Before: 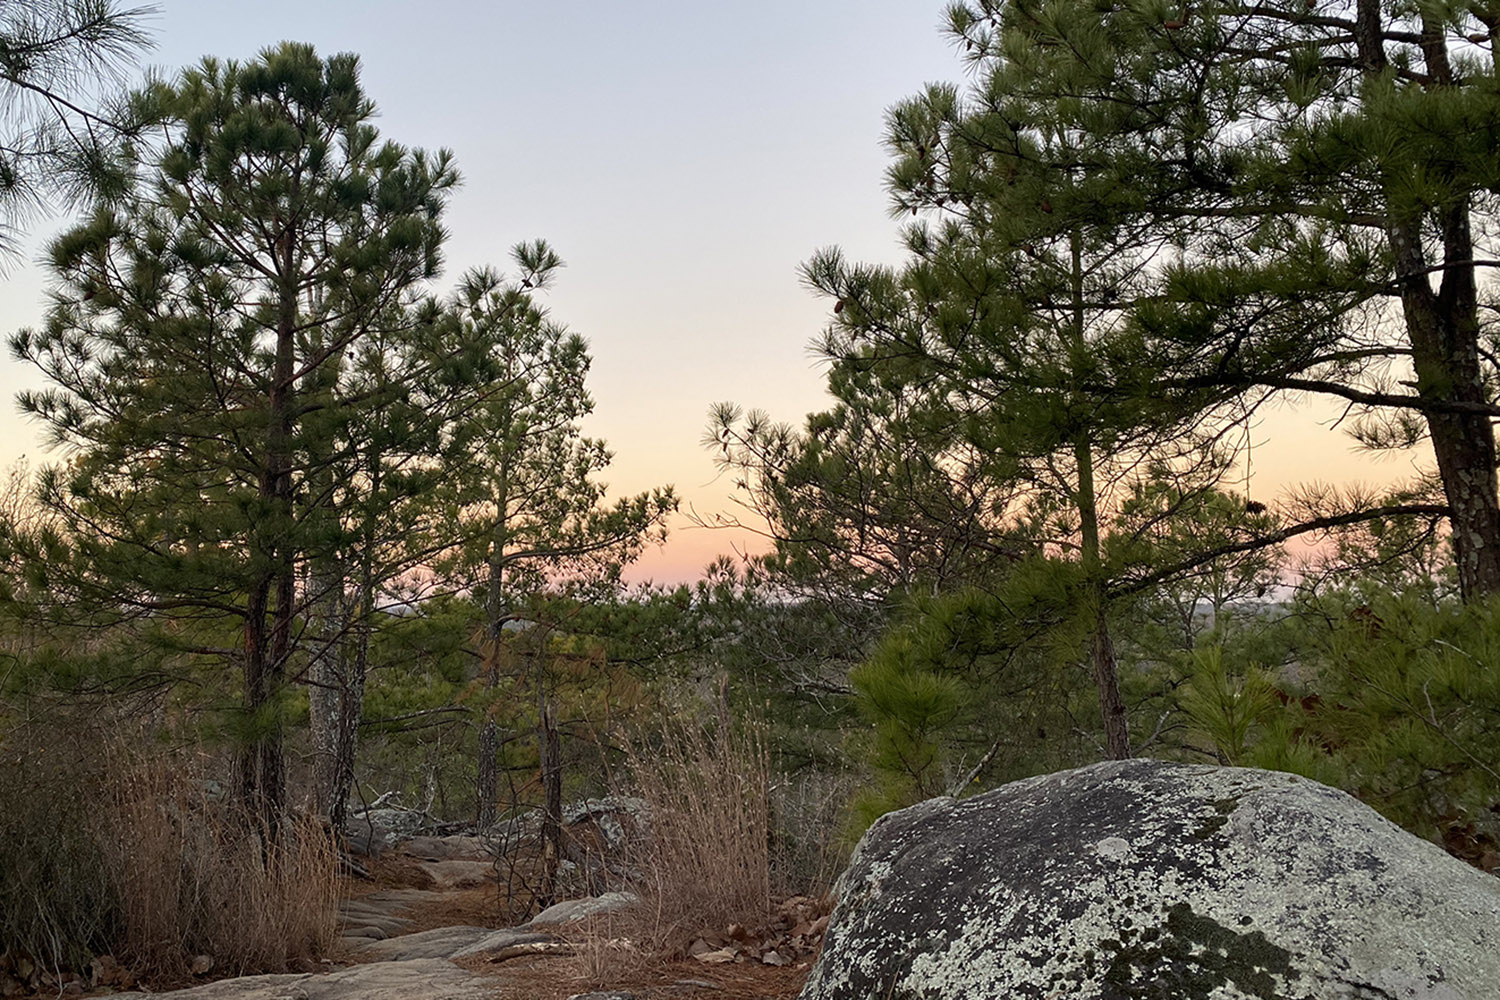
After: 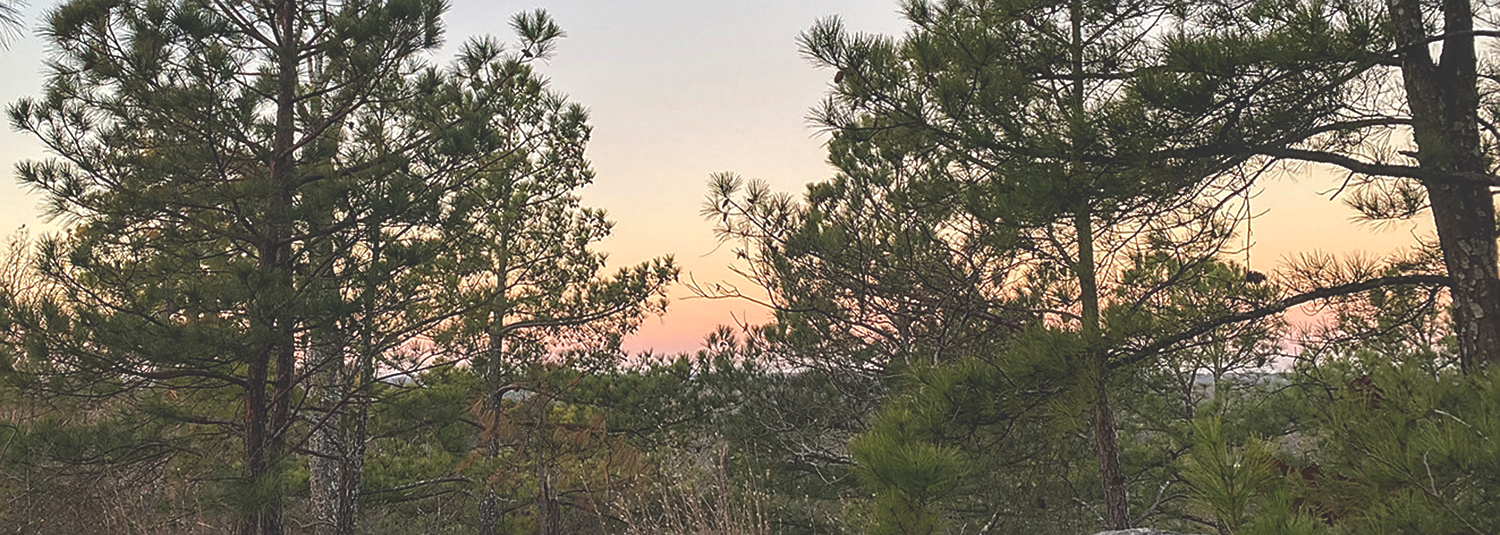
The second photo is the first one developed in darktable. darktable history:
crop and rotate: top 23.043%, bottom 23.437%
sharpen: on, module defaults
exposure: black level correction -0.03, compensate highlight preservation false
local contrast: on, module defaults
base curve: preserve colors none
color contrast: green-magenta contrast 1.1, blue-yellow contrast 1.1, unbound 0
contrast brightness saturation: saturation -0.05
